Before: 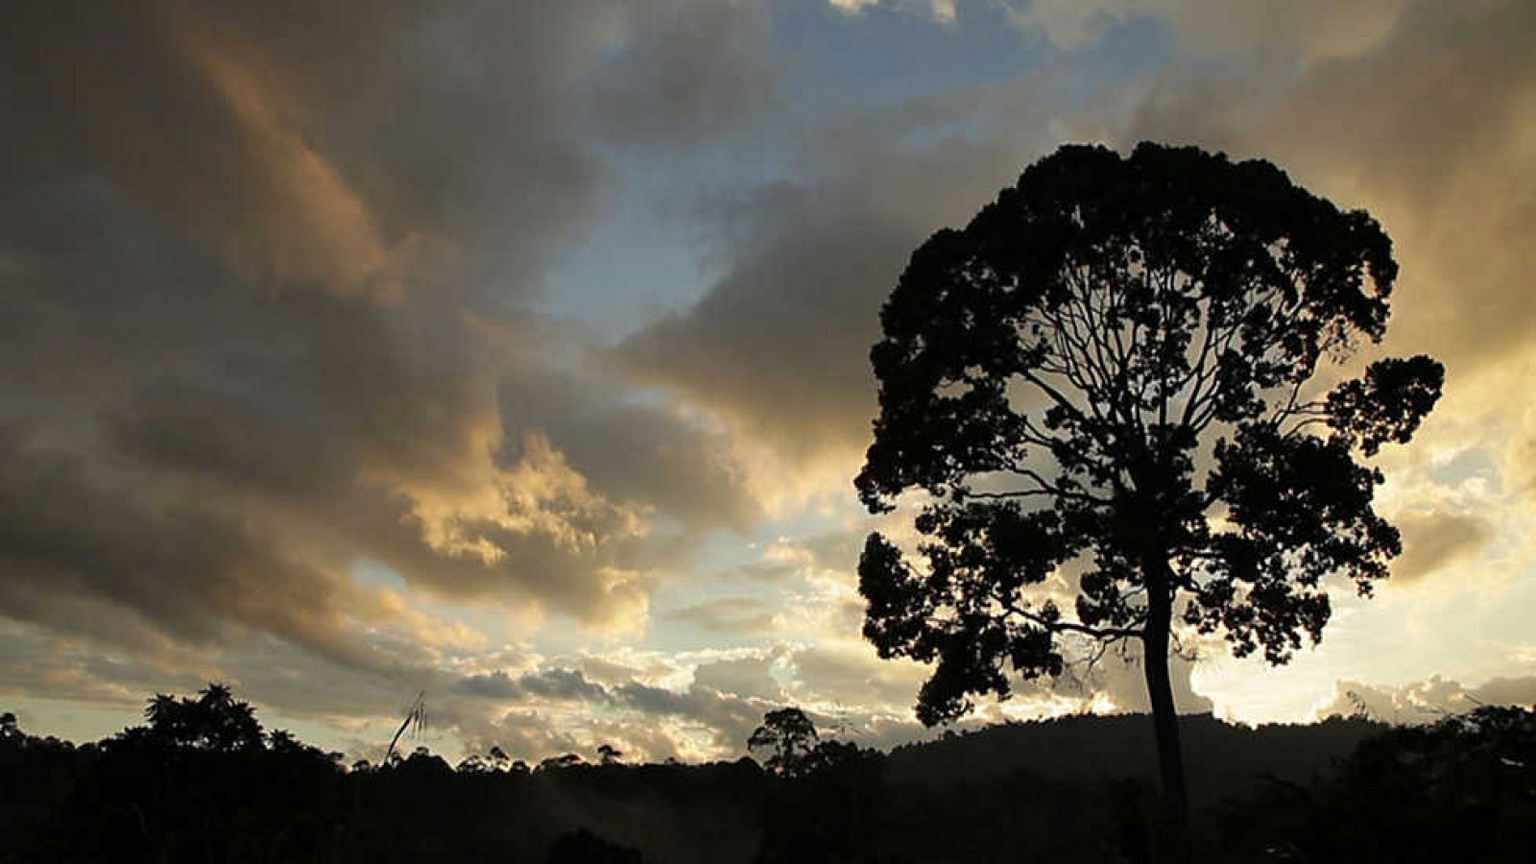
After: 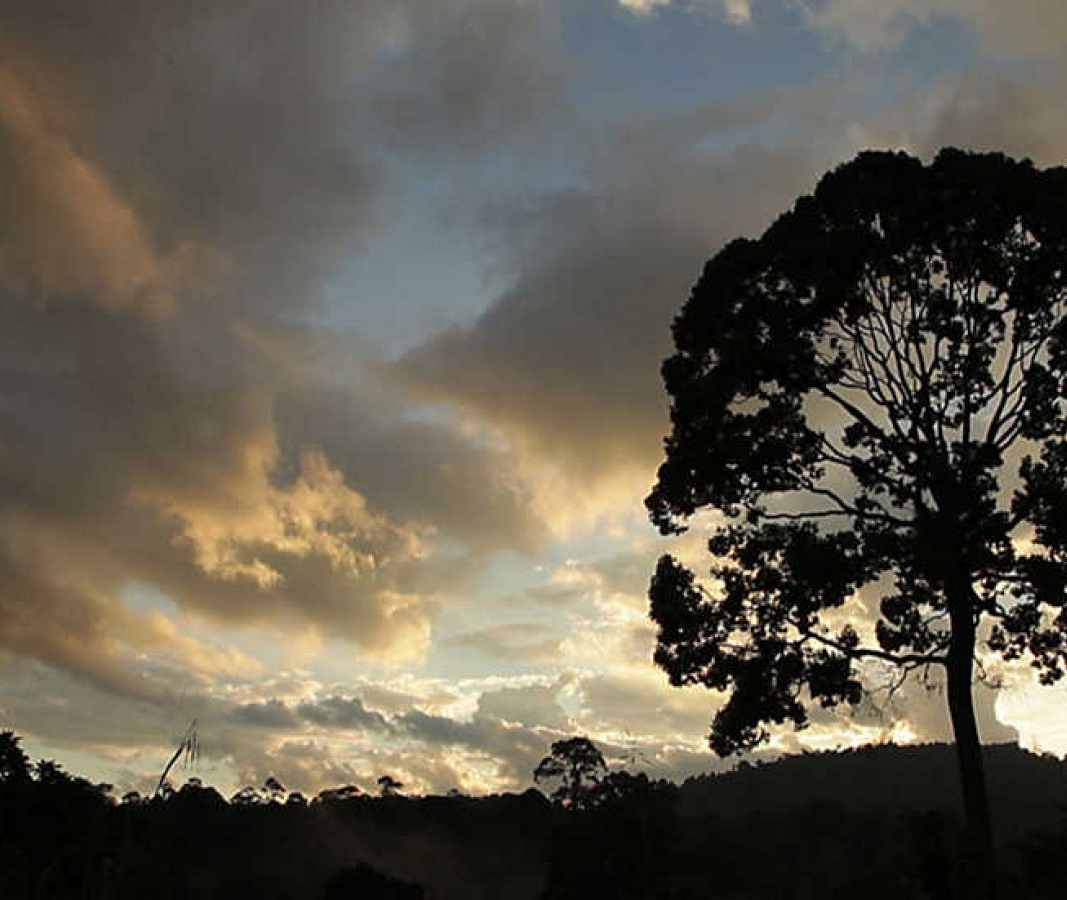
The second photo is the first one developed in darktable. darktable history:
crop and rotate: left 15.365%, right 17.935%
